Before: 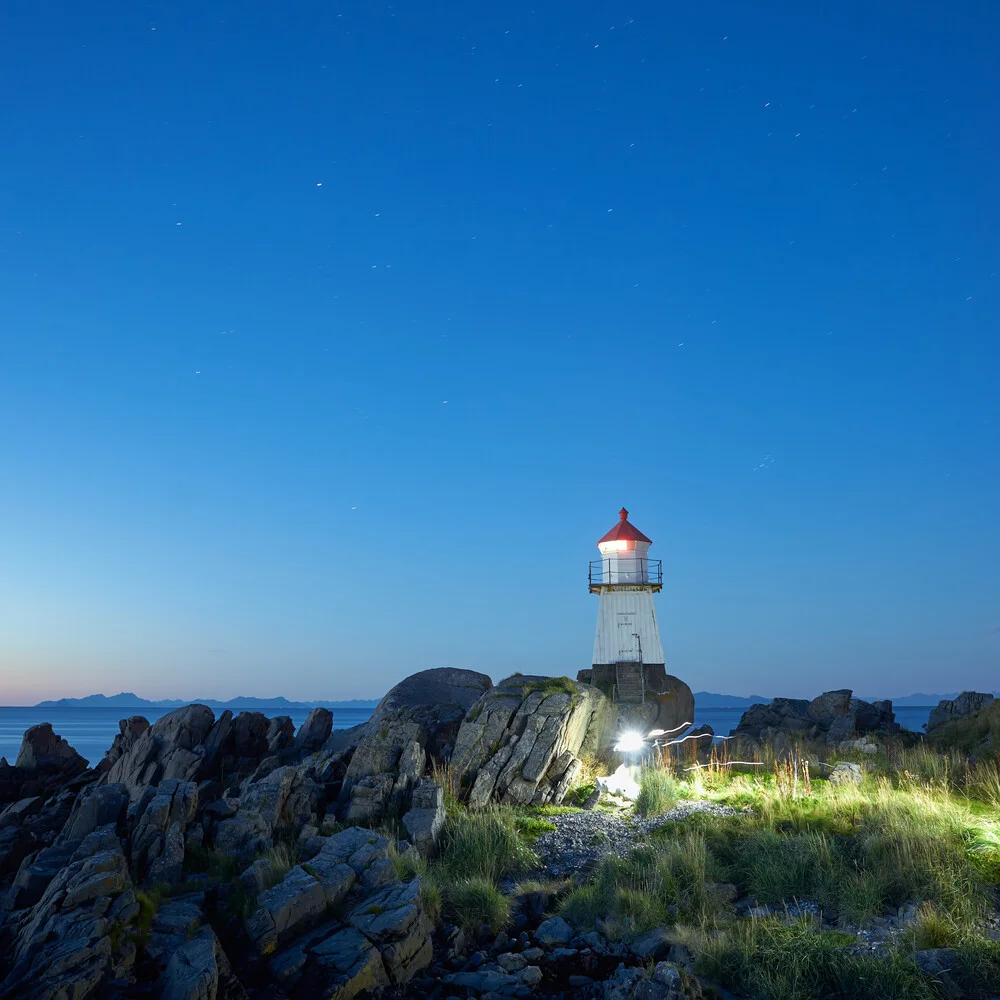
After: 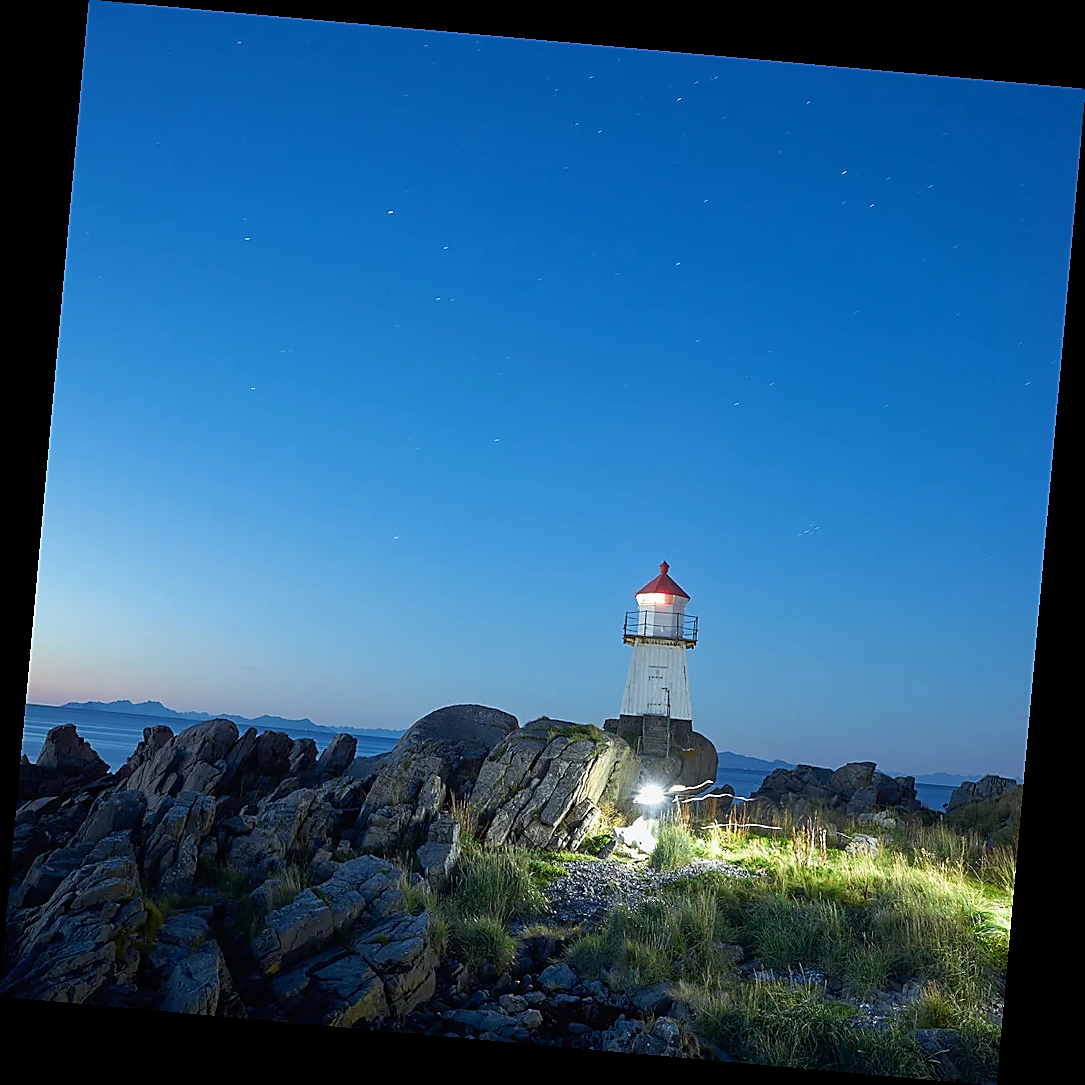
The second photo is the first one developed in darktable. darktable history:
sharpen: radius 1.4, amount 1.25, threshold 0.7
rotate and perspective: rotation 5.12°, automatic cropping off
